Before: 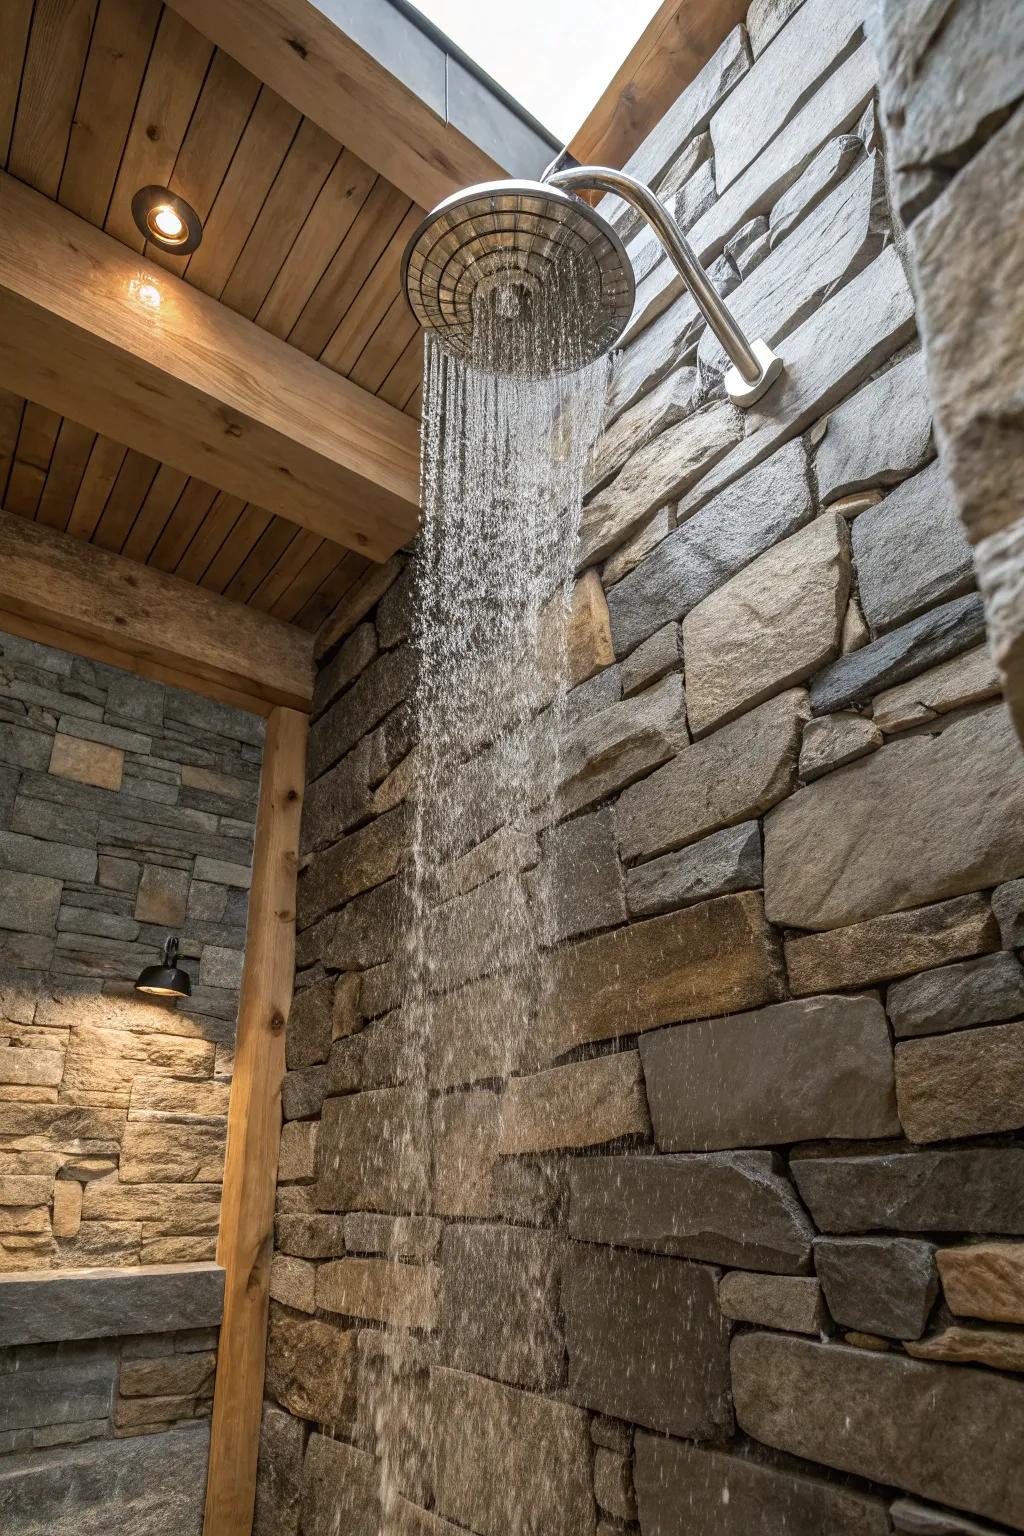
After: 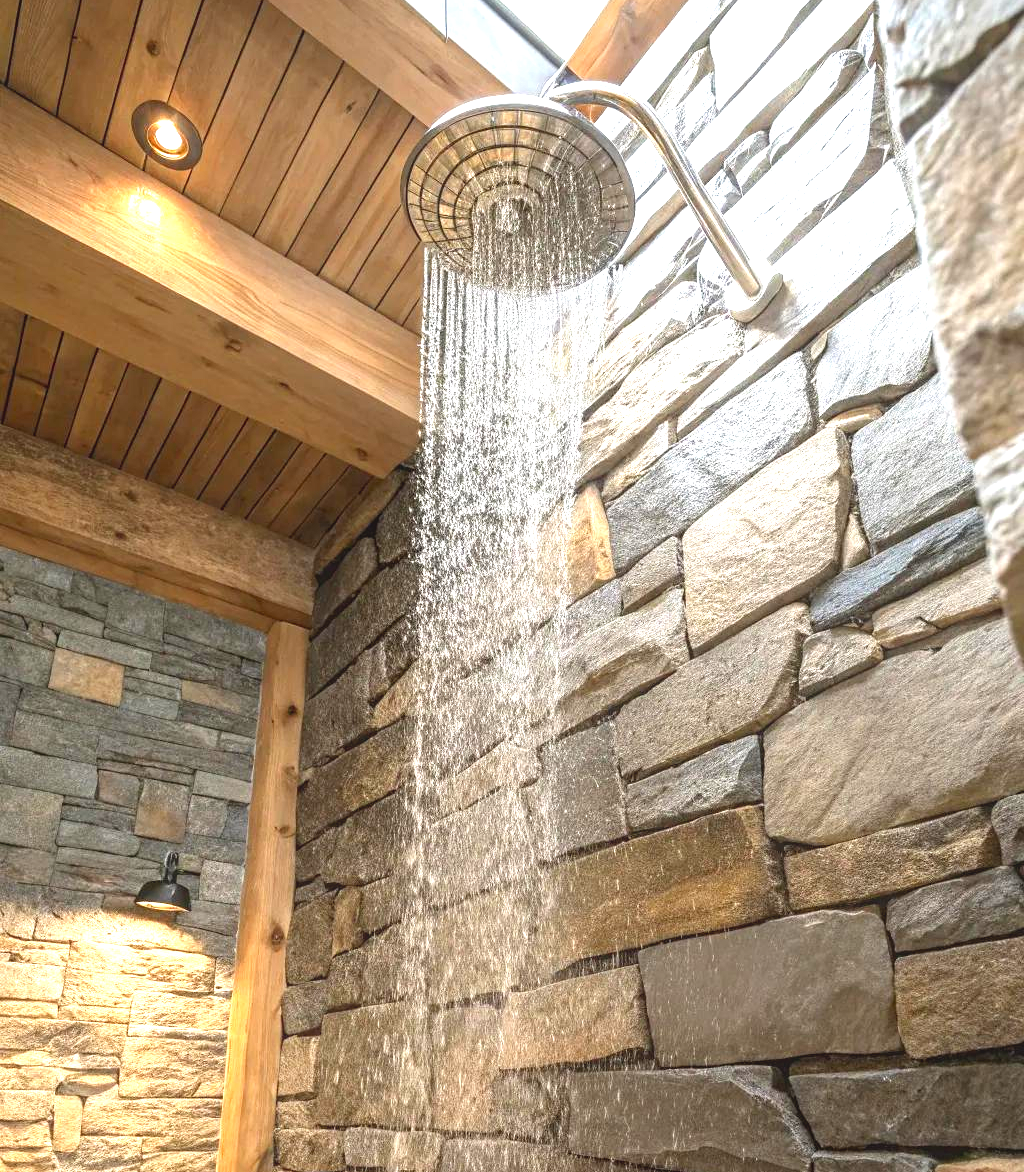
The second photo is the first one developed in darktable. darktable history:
contrast equalizer: octaves 7, y [[0.439, 0.44, 0.442, 0.457, 0.493, 0.498], [0.5 ×6], [0.5 ×6], [0 ×6], [0 ×6]]
exposure: black level correction 0, exposure 1.466 EV, compensate highlight preservation false
crop: top 5.577%, bottom 18.064%
